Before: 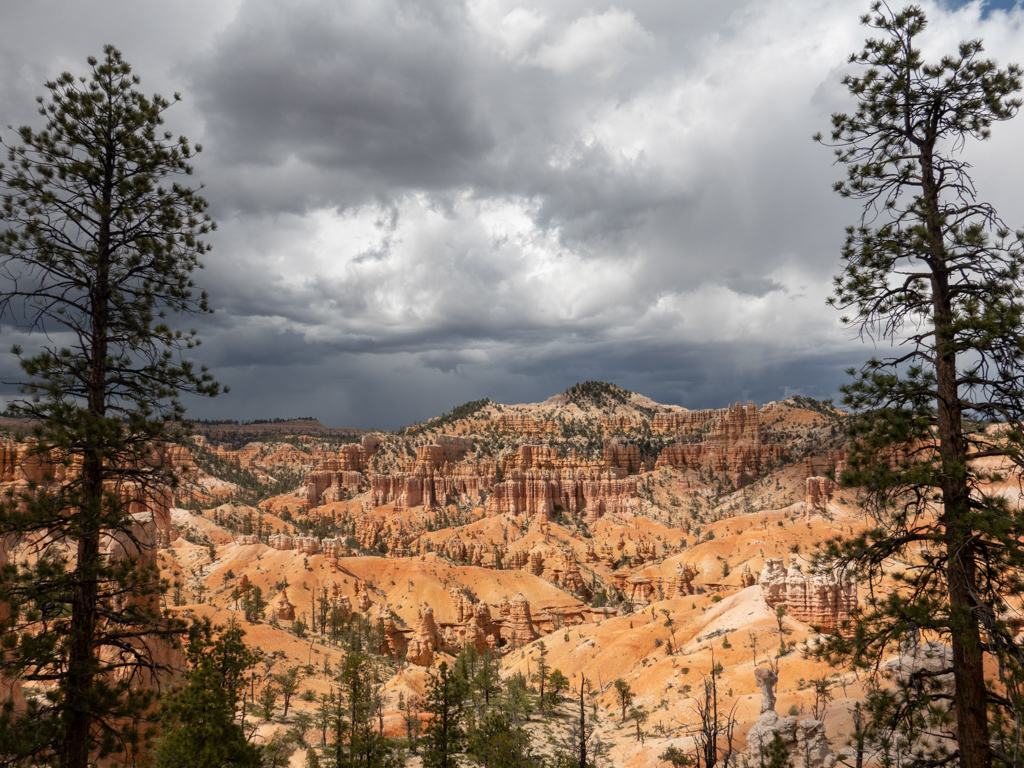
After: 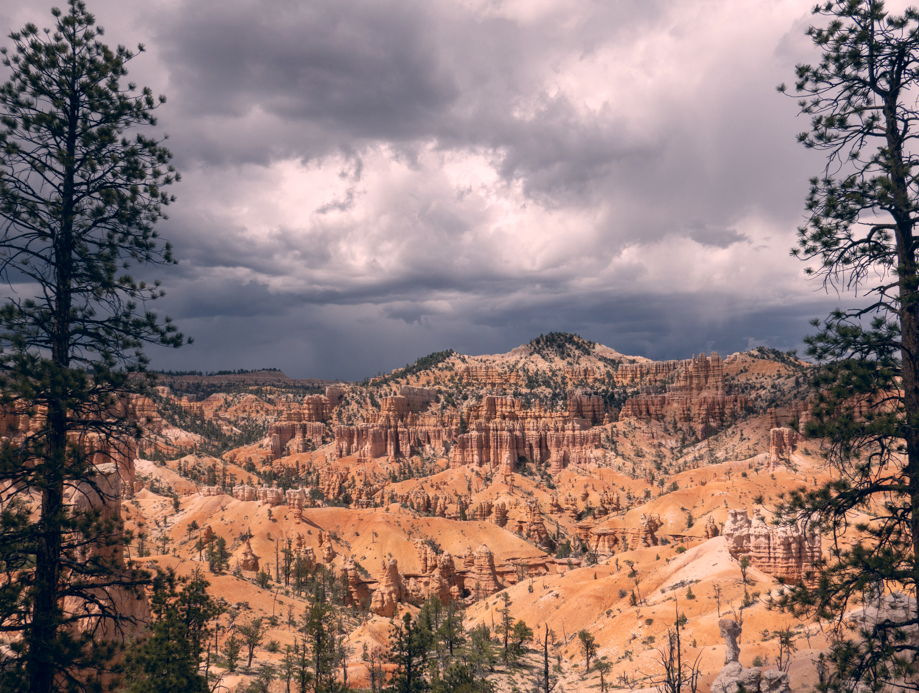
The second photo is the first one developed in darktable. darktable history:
color correction: highlights a* 14.24, highlights b* 6.13, shadows a* -5.8, shadows b* -15.25, saturation 0.87
crop: left 3.573%, top 6.436%, right 6.667%, bottom 3.227%
